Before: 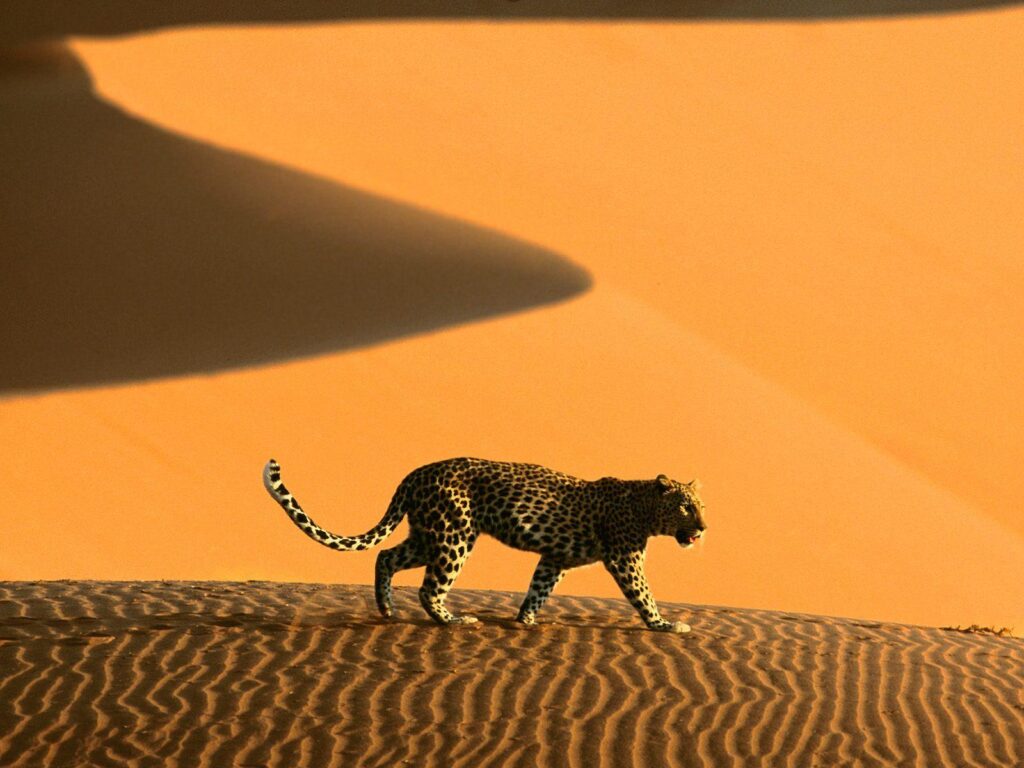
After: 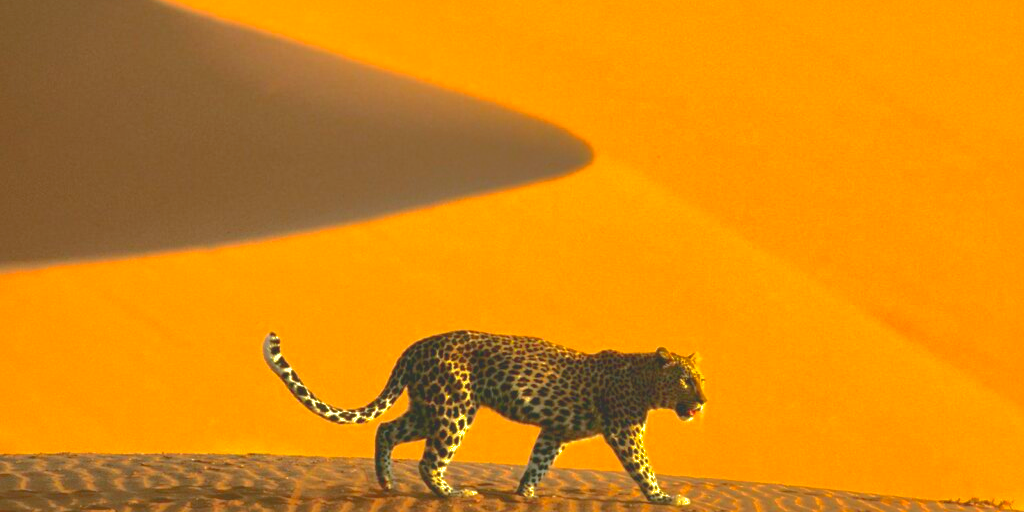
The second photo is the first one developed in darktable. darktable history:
exposure: black level correction 0.001, exposure 1.12 EV, compensate highlight preservation false
contrast brightness saturation: contrast -0.272
shadows and highlights: highlights -60.1
crop: top 16.551%, bottom 16.771%
